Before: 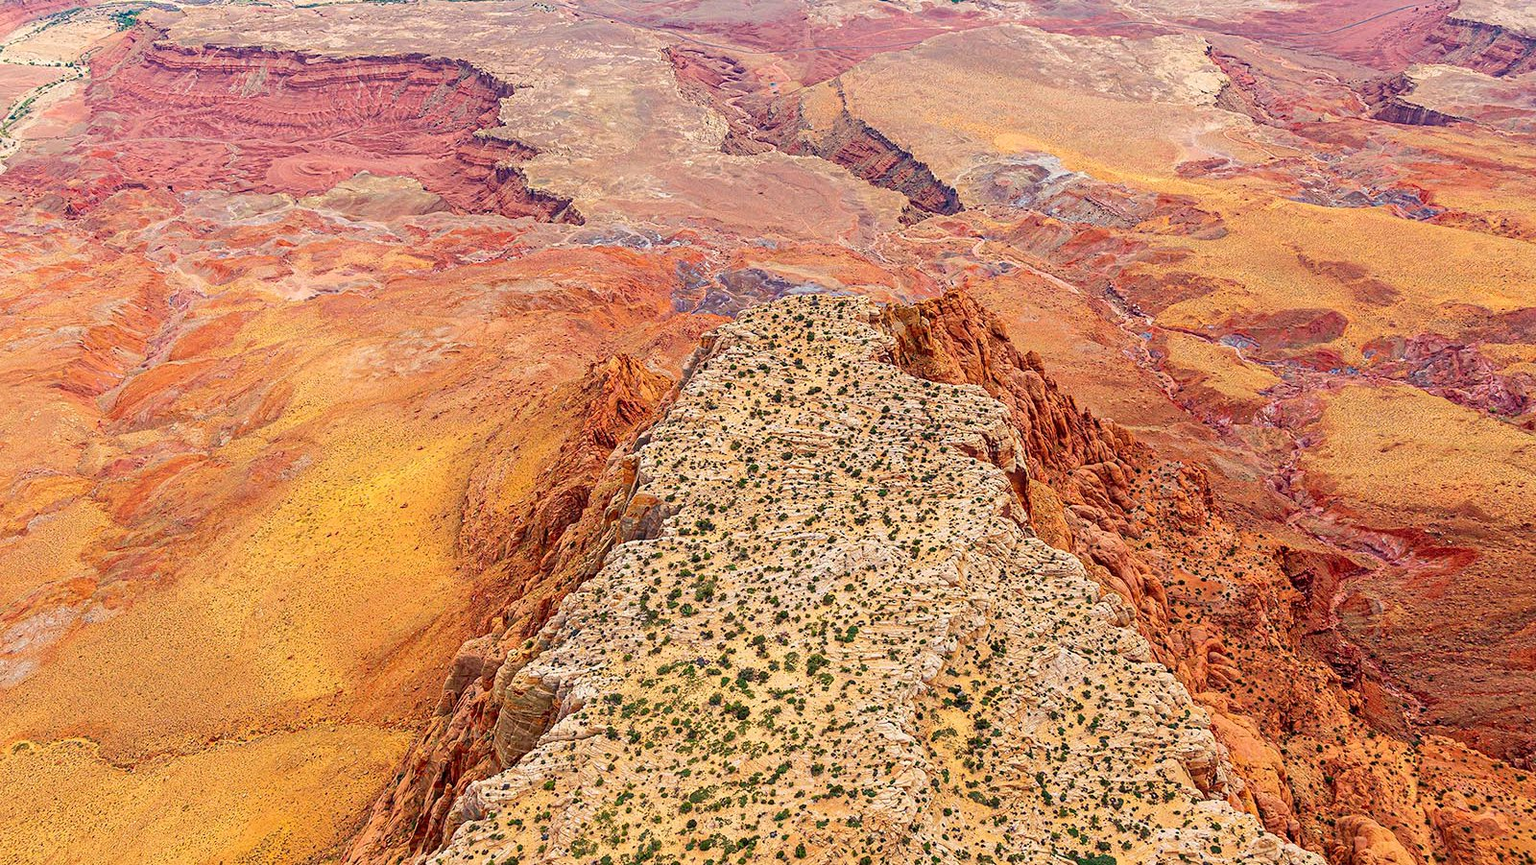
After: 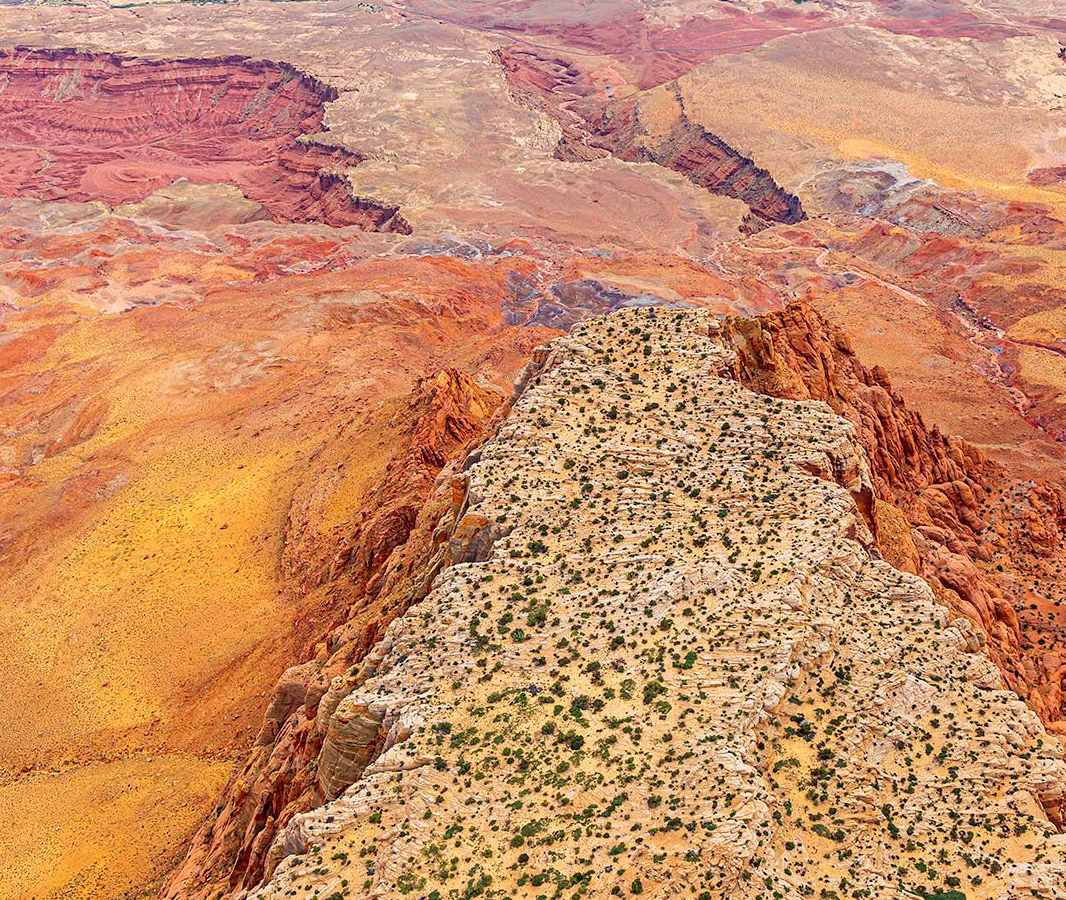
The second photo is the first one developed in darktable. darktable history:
crop and rotate: left 12.434%, right 20.892%
